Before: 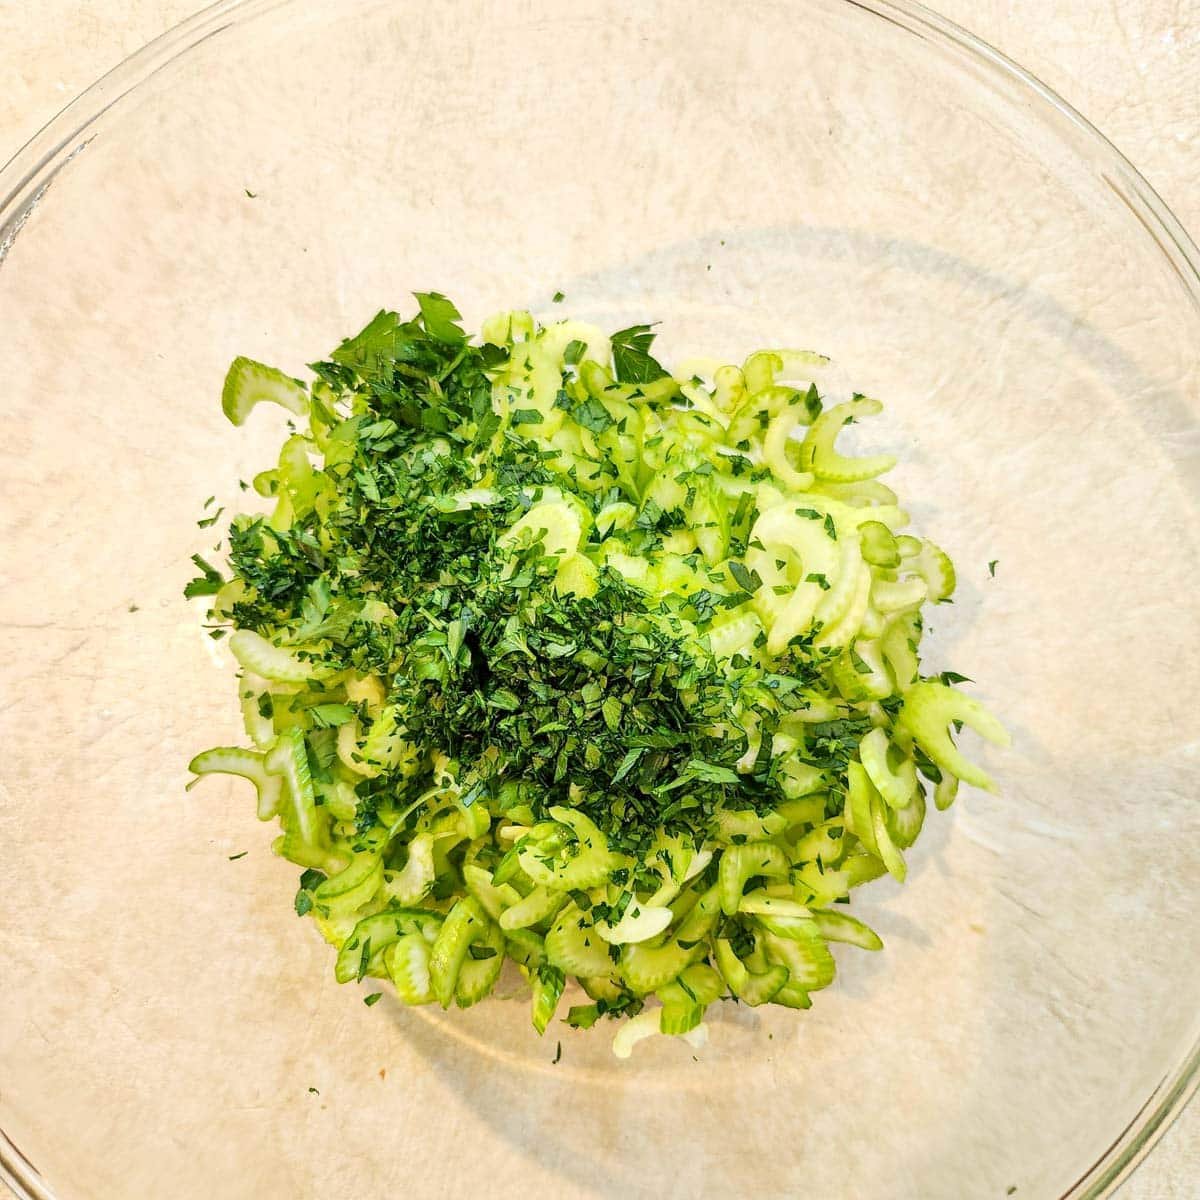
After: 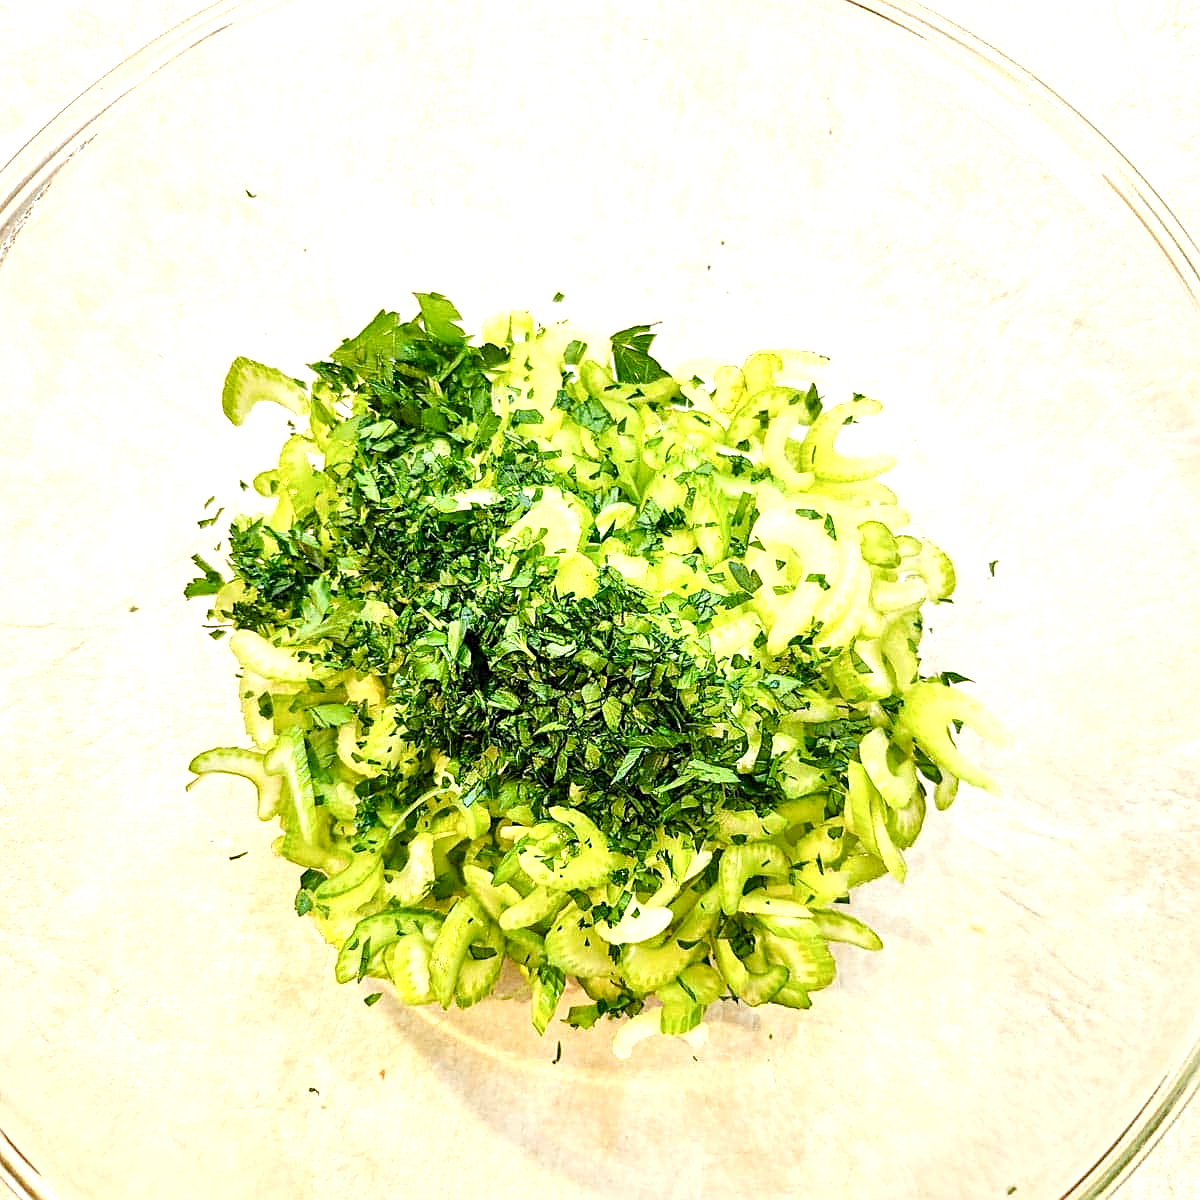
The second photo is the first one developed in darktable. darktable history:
exposure: black level correction 0, exposure 0.6 EV, compensate highlight preservation false
color balance rgb: perceptual saturation grading › global saturation 20%, perceptual saturation grading › highlights -25%, perceptual saturation grading › shadows 50%
sharpen: on, module defaults
